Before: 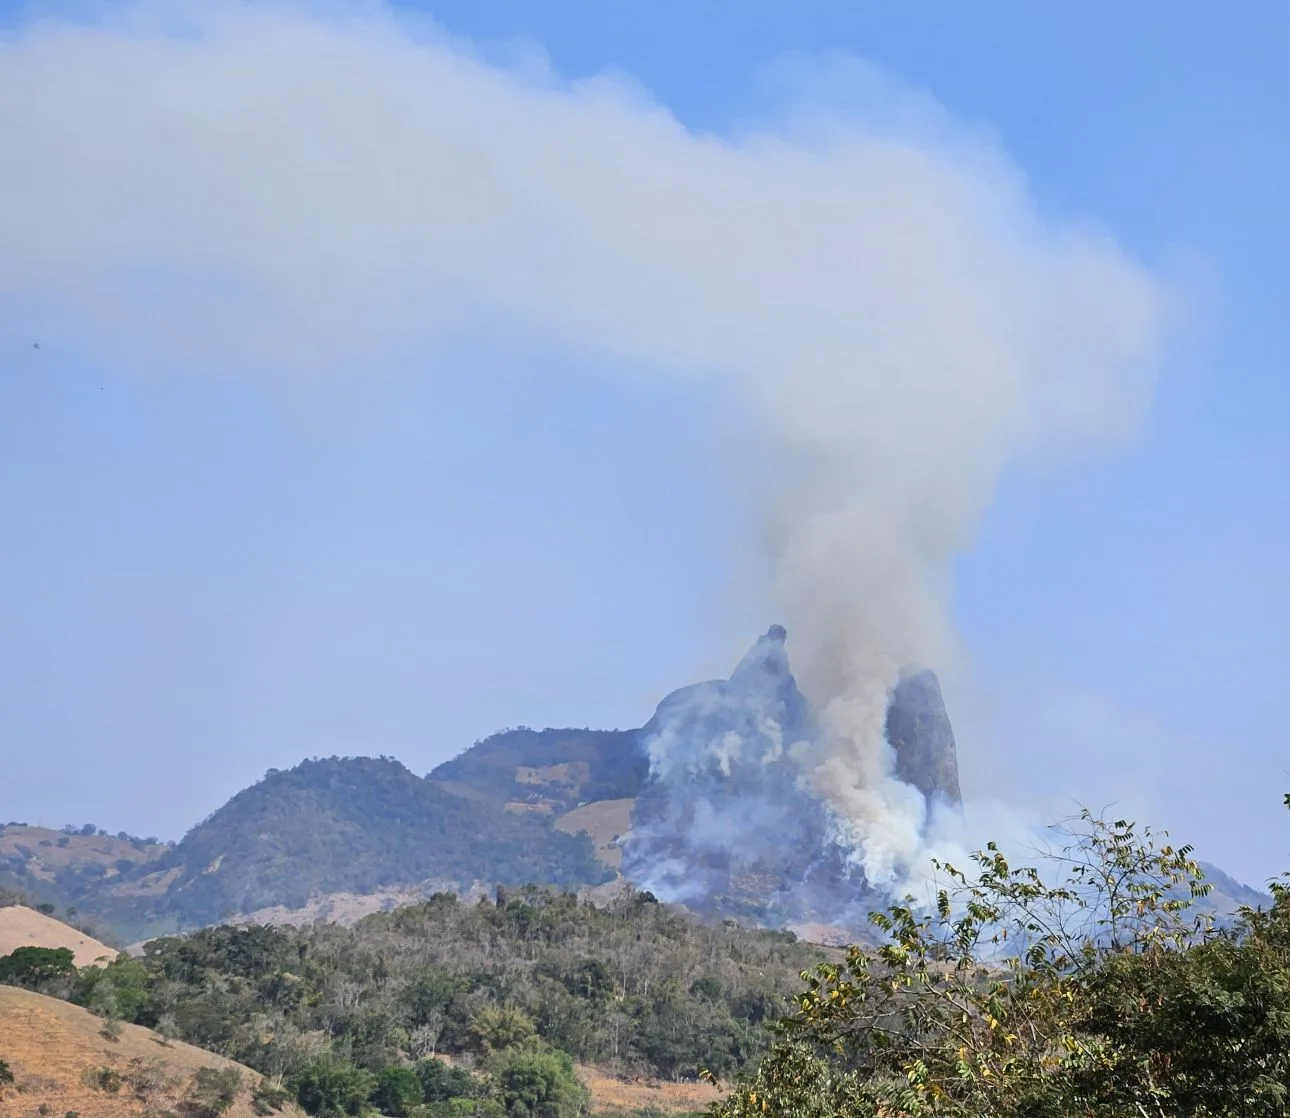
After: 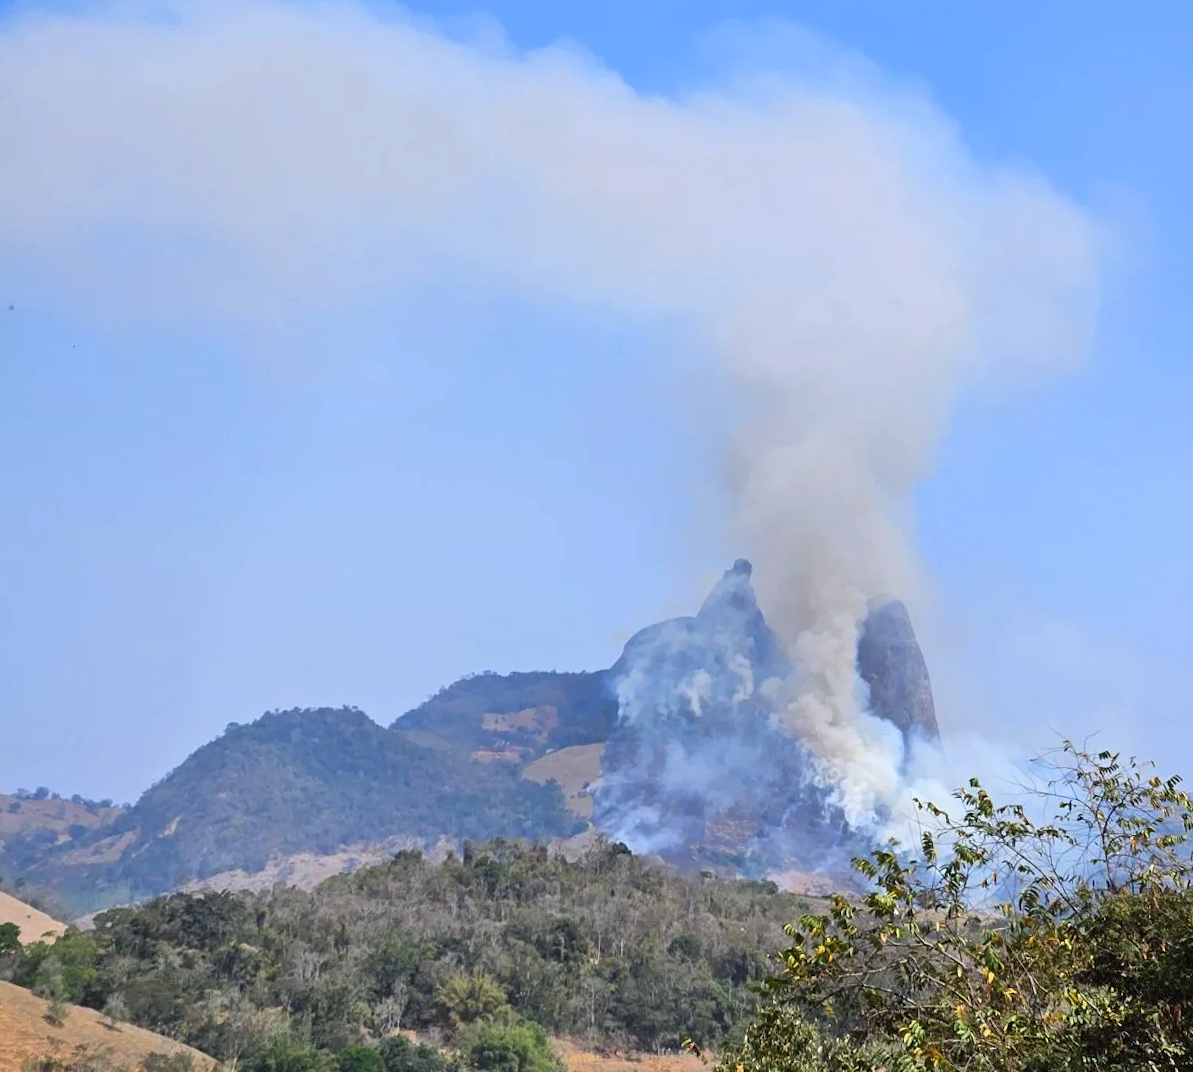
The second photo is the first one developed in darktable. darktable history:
rotate and perspective: rotation -1.68°, lens shift (vertical) -0.146, crop left 0.049, crop right 0.912, crop top 0.032, crop bottom 0.96
color balance: lift [1, 1, 0.999, 1.001], gamma [1, 1.003, 1.005, 0.995], gain [1, 0.992, 0.988, 1.012], contrast 5%, output saturation 110%
